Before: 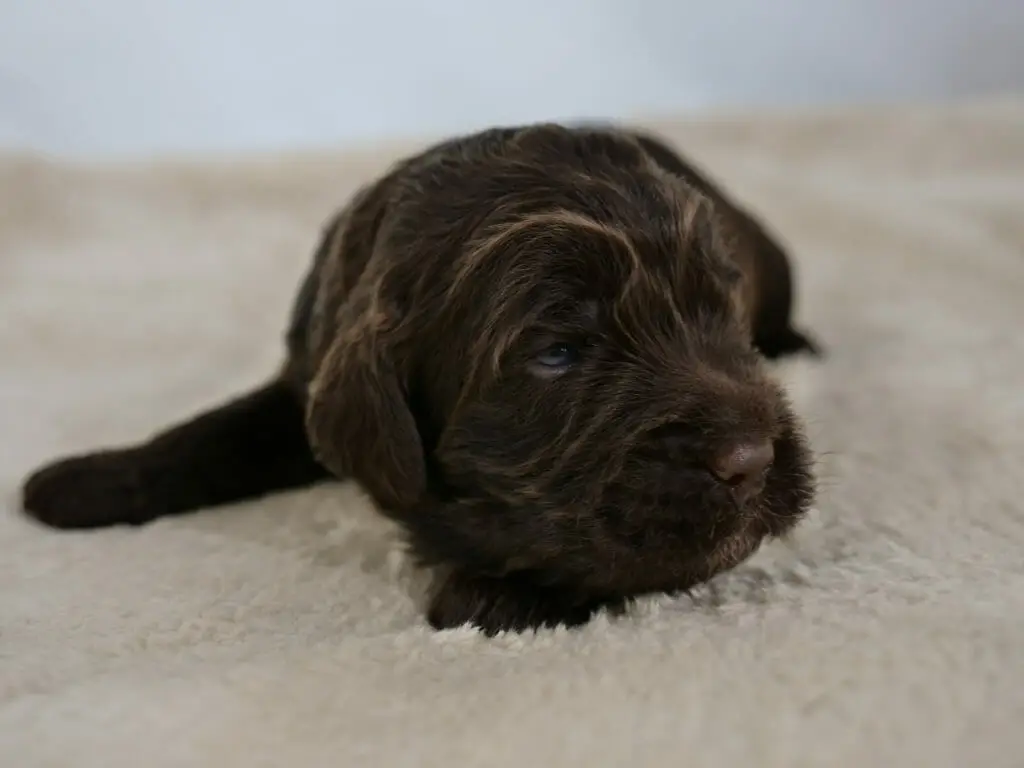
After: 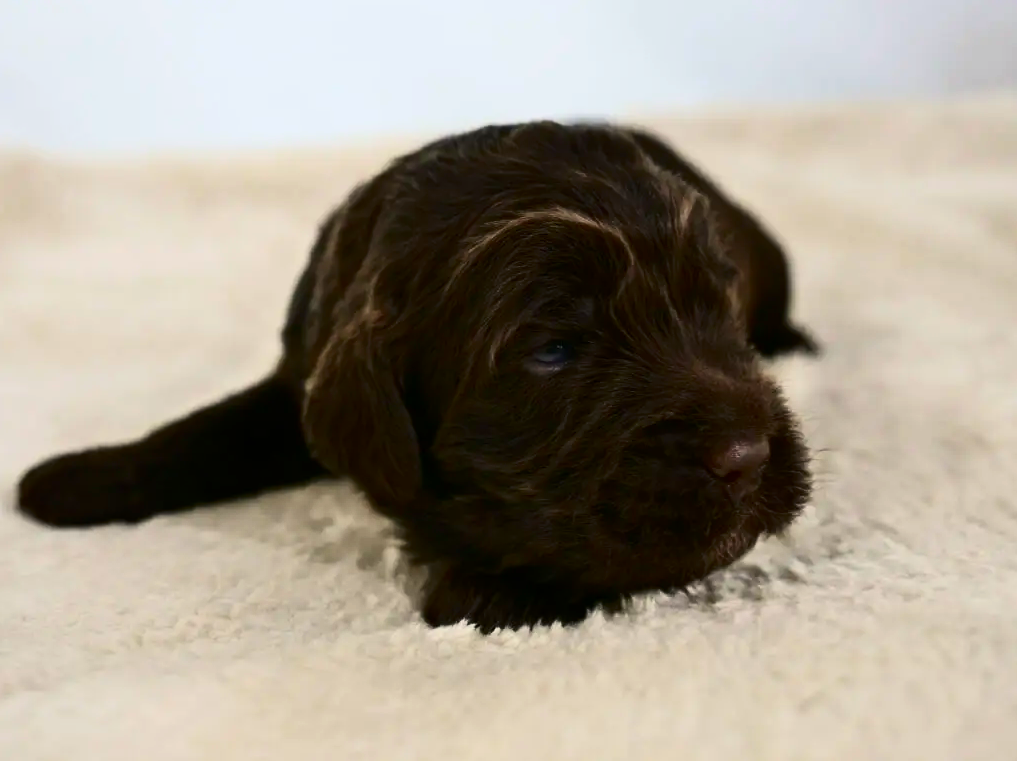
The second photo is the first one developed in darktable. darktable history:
contrast brightness saturation: contrast 0.4, brightness 0.1, saturation 0.21
color correction: highlights a* 0.816, highlights b* 2.78, saturation 1.1
crop: left 0.434%, top 0.485%, right 0.244%, bottom 0.386%
